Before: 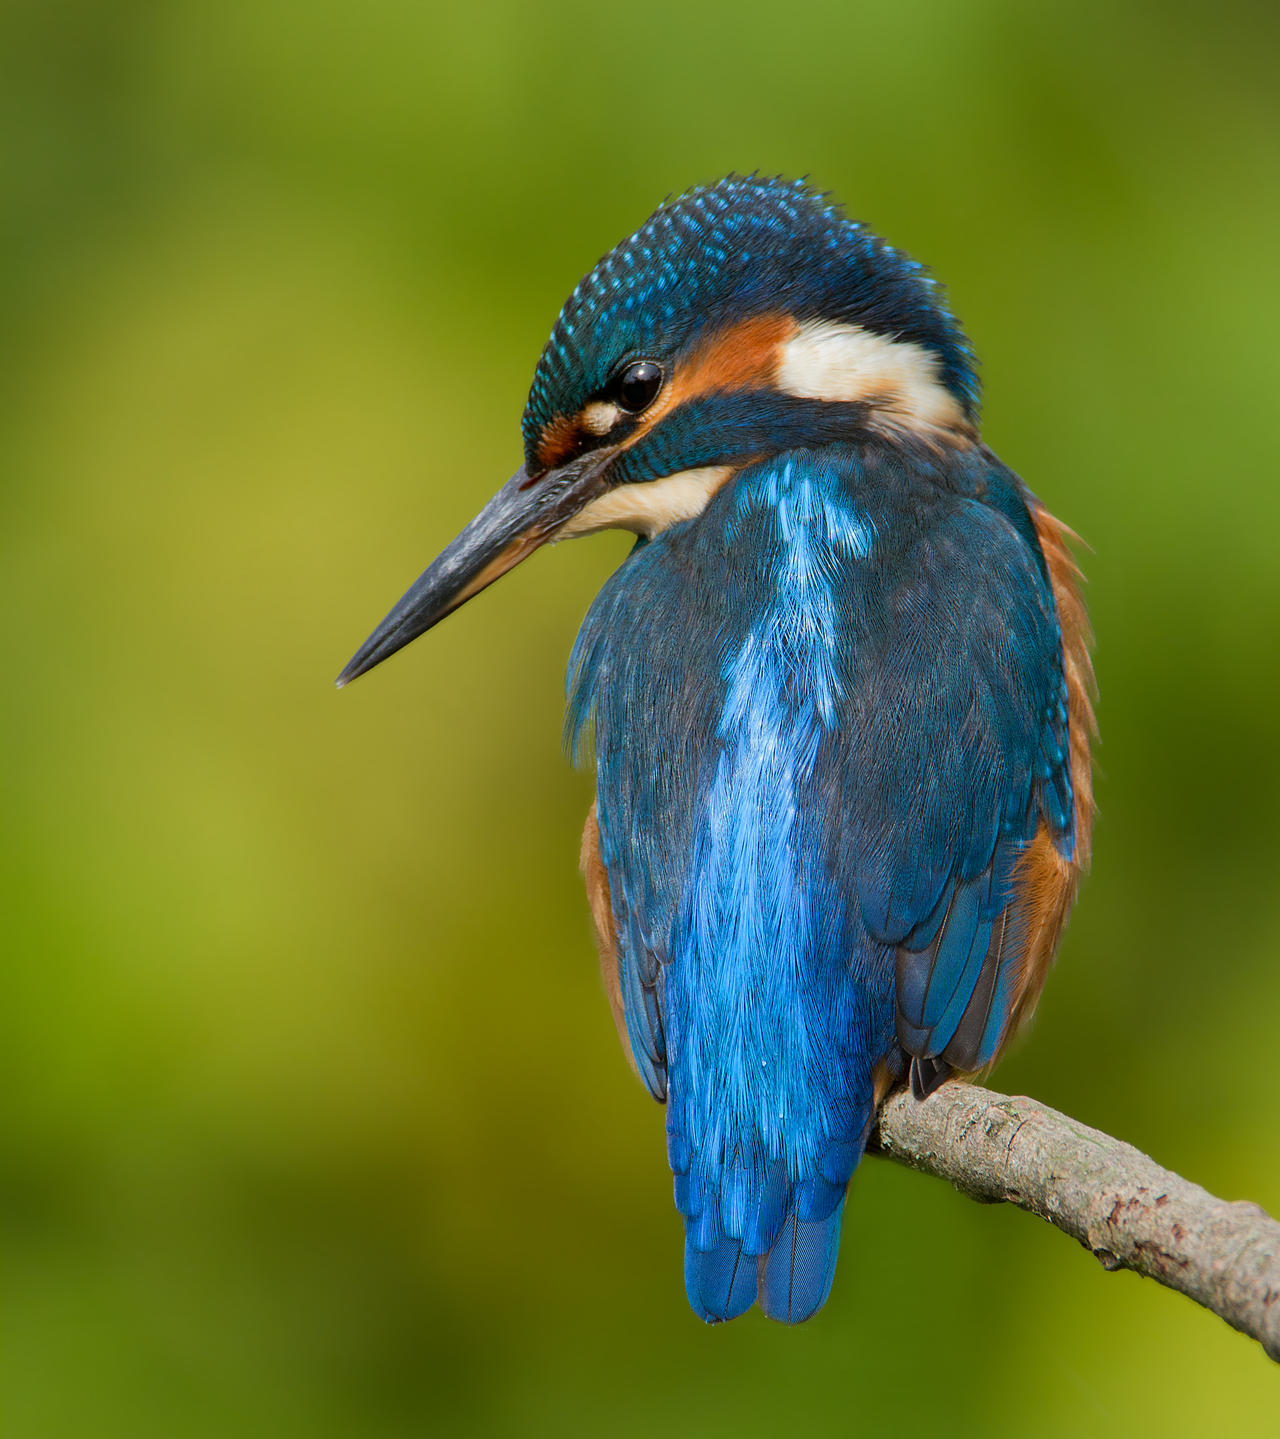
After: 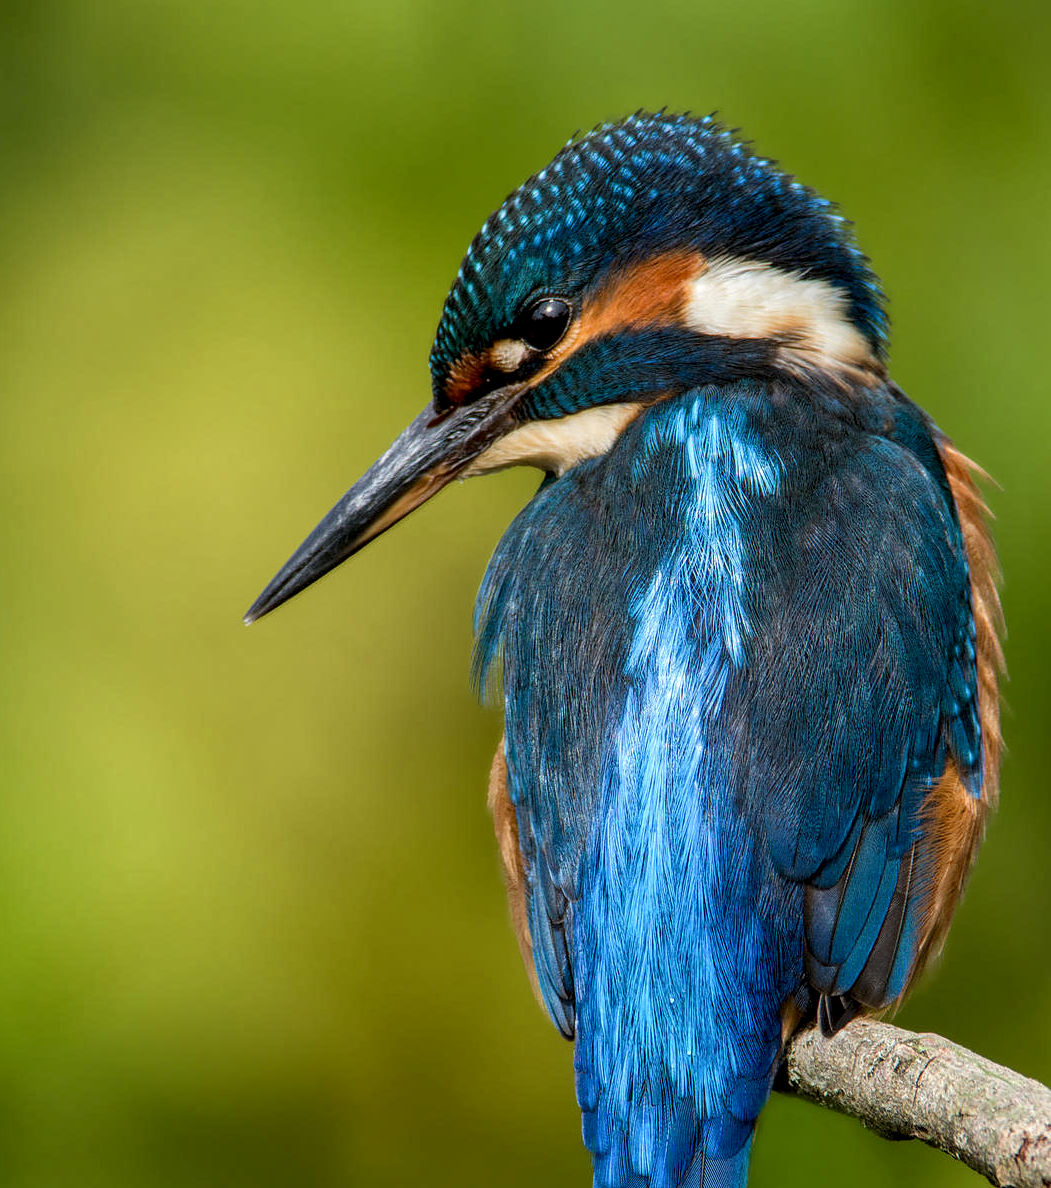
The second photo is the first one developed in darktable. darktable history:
crop and rotate: left 7.247%, top 4.41%, right 10.579%, bottom 13.028%
local contrast: detail 160%
